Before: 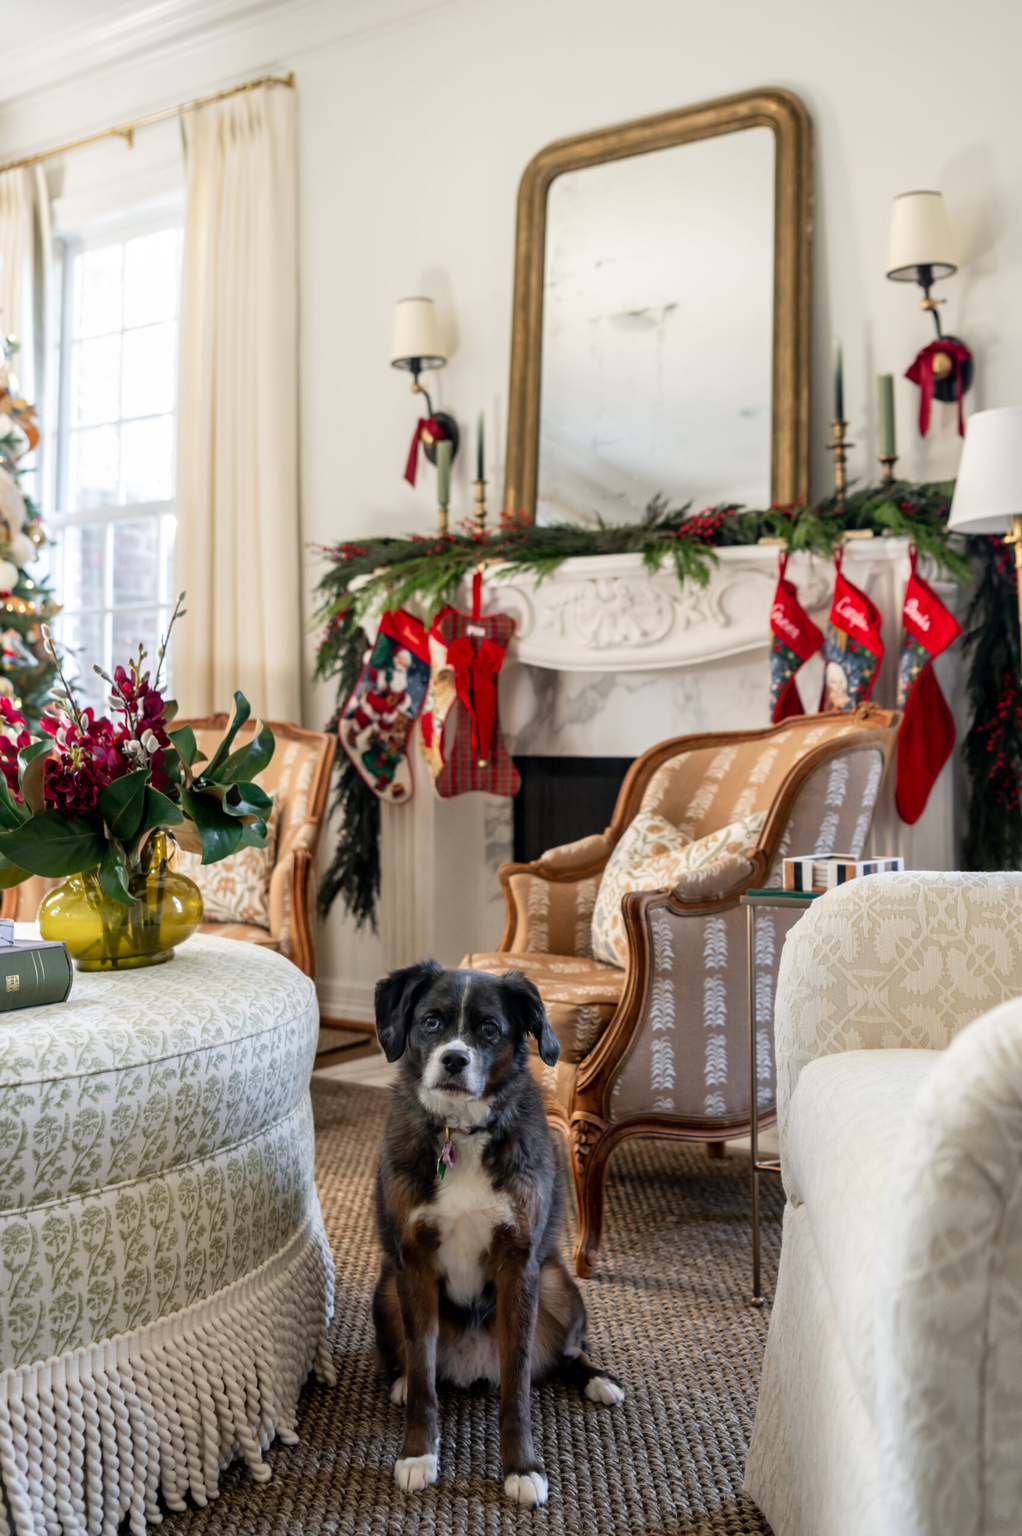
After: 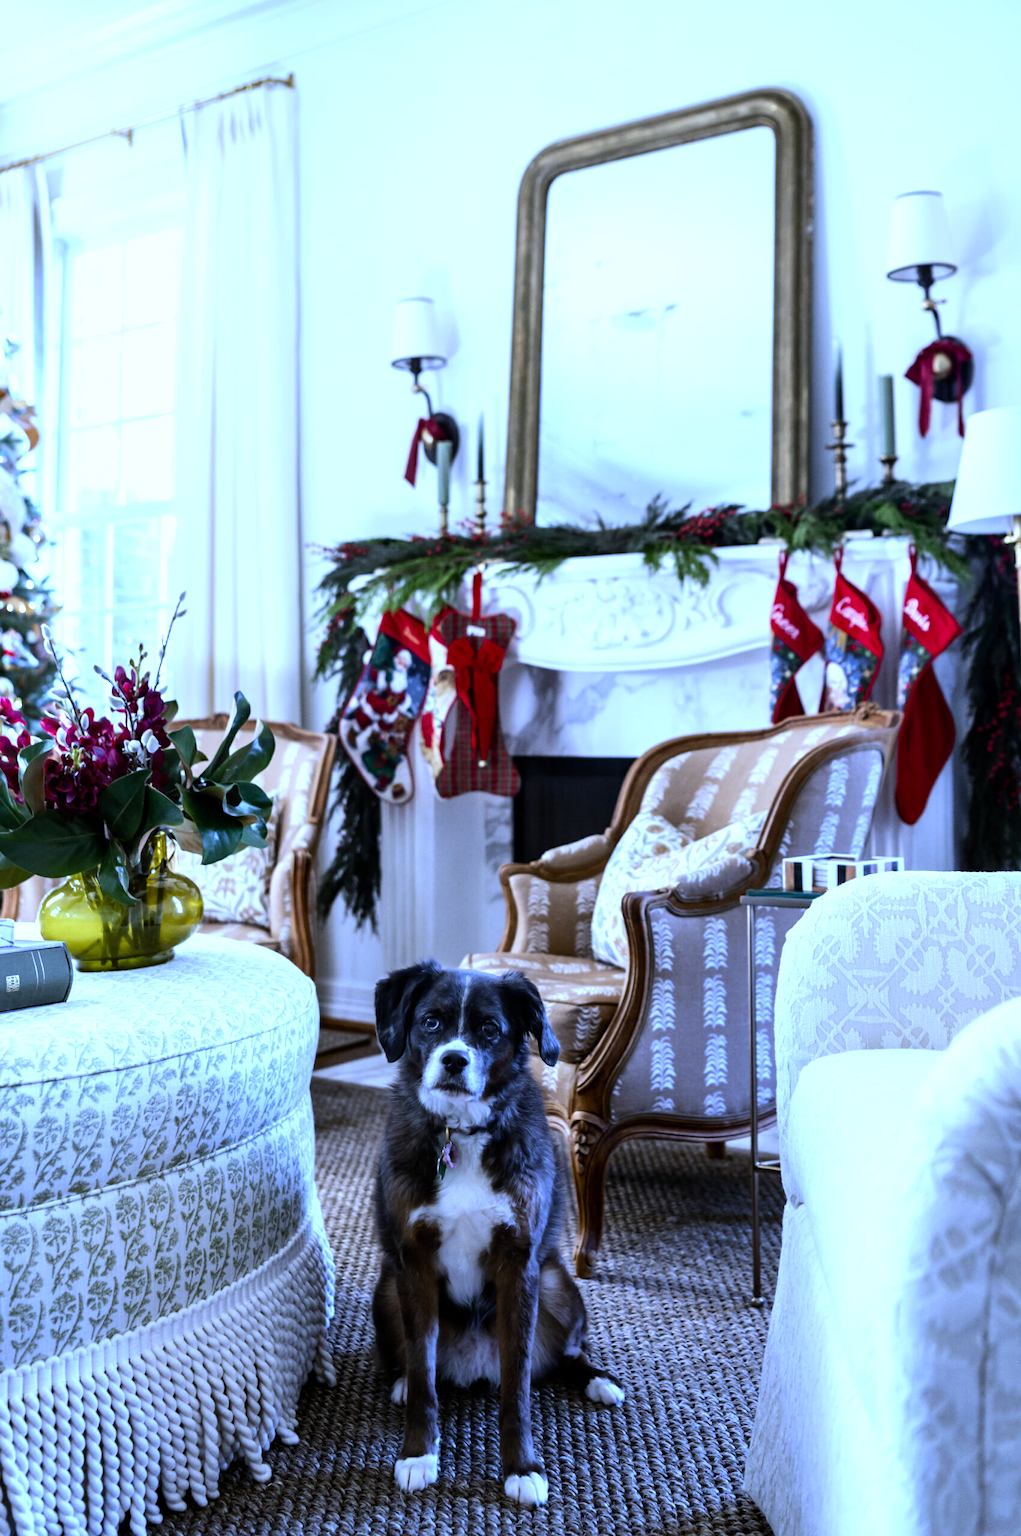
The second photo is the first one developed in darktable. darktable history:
tone equalizer: -8 EV -0.75 EV, -7 EV -0.7 EV, -6 EV -0.6 EV, -5 EV -0.4 EV, -3 EV 0.4 EV, -2 EV 0.6 EV, -1 EV 0.7 EV, +0 EV 0.75 EV, edges refinement/feathering 500, mask exposure compensation -1.57 EV, preserve details no
white balance: red 0.766, blue 1.537
